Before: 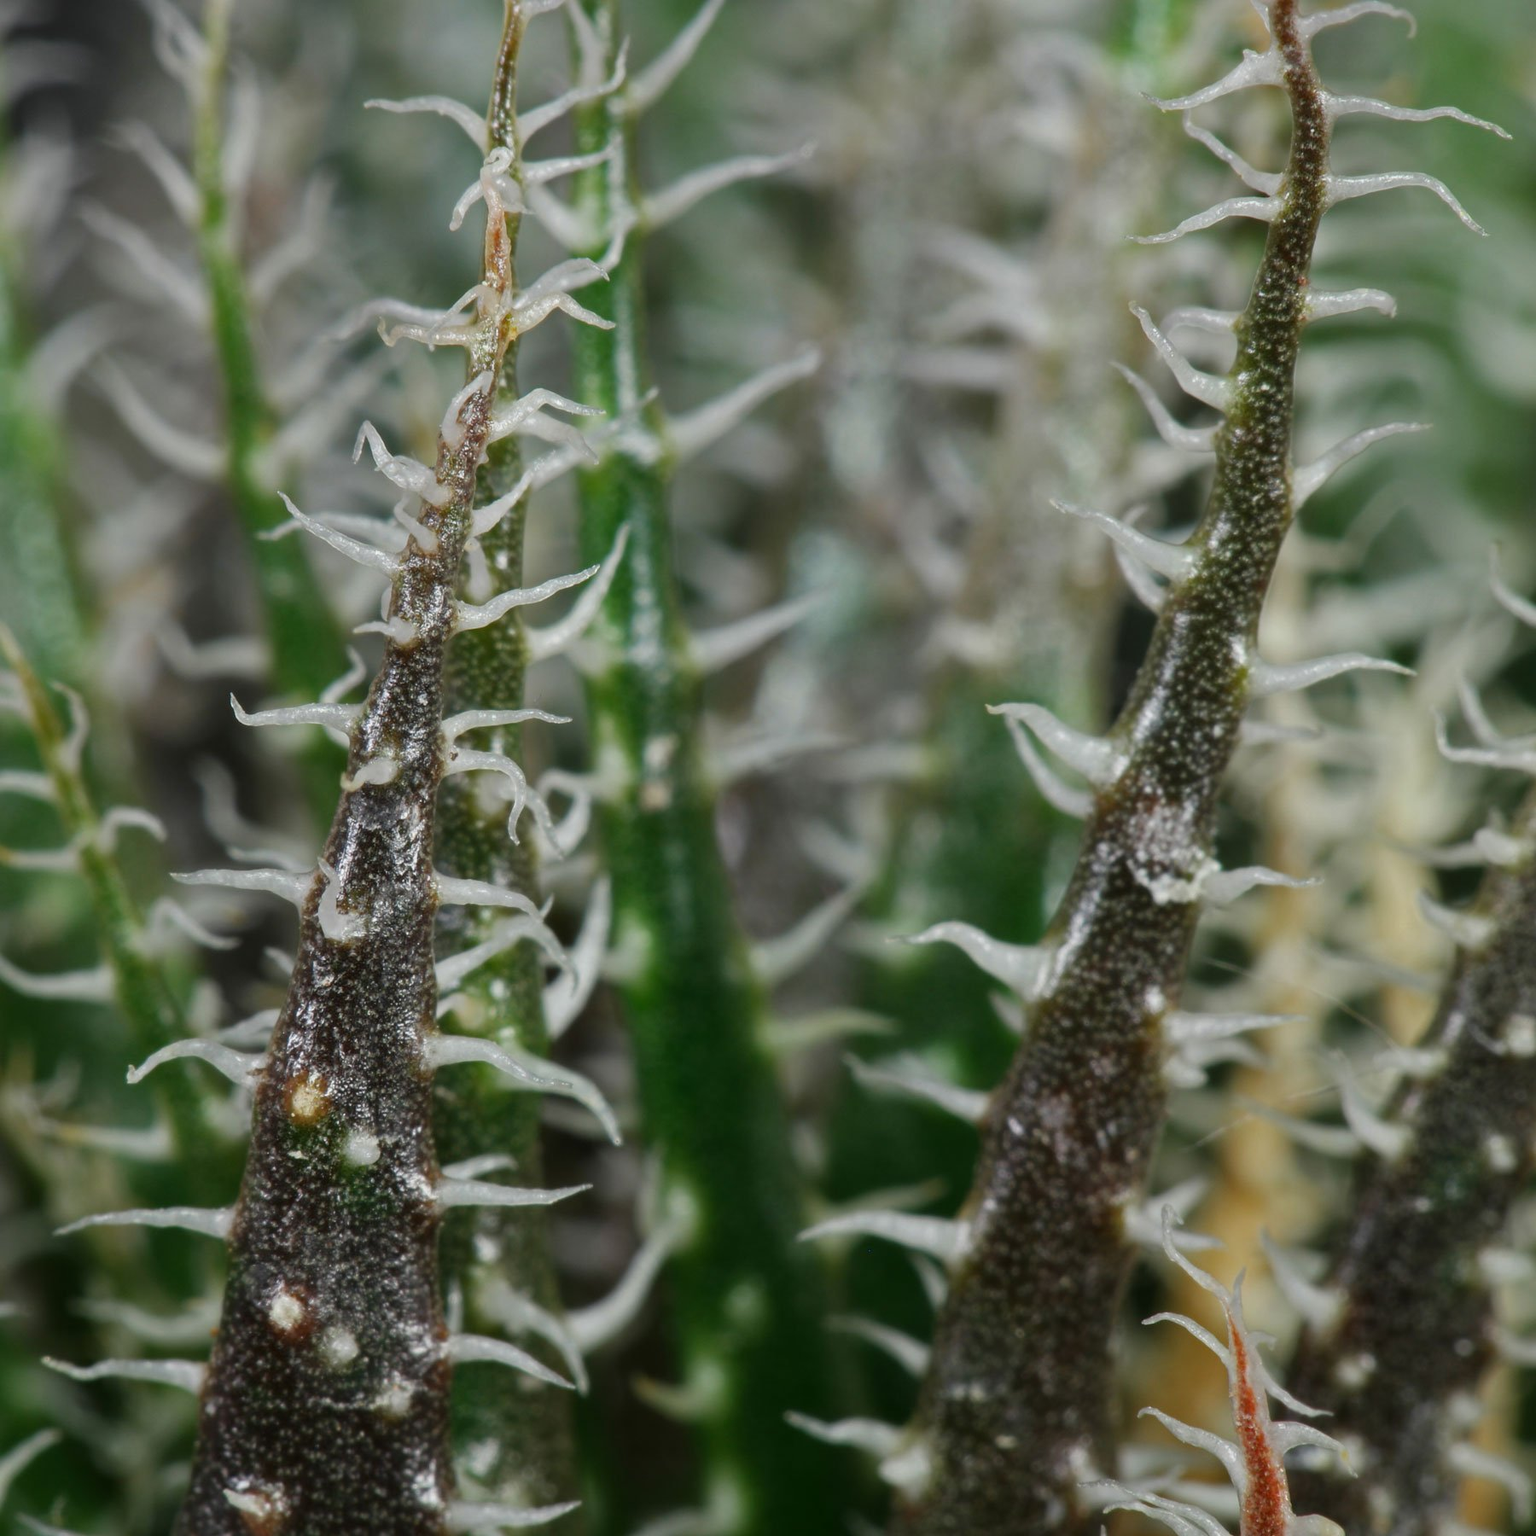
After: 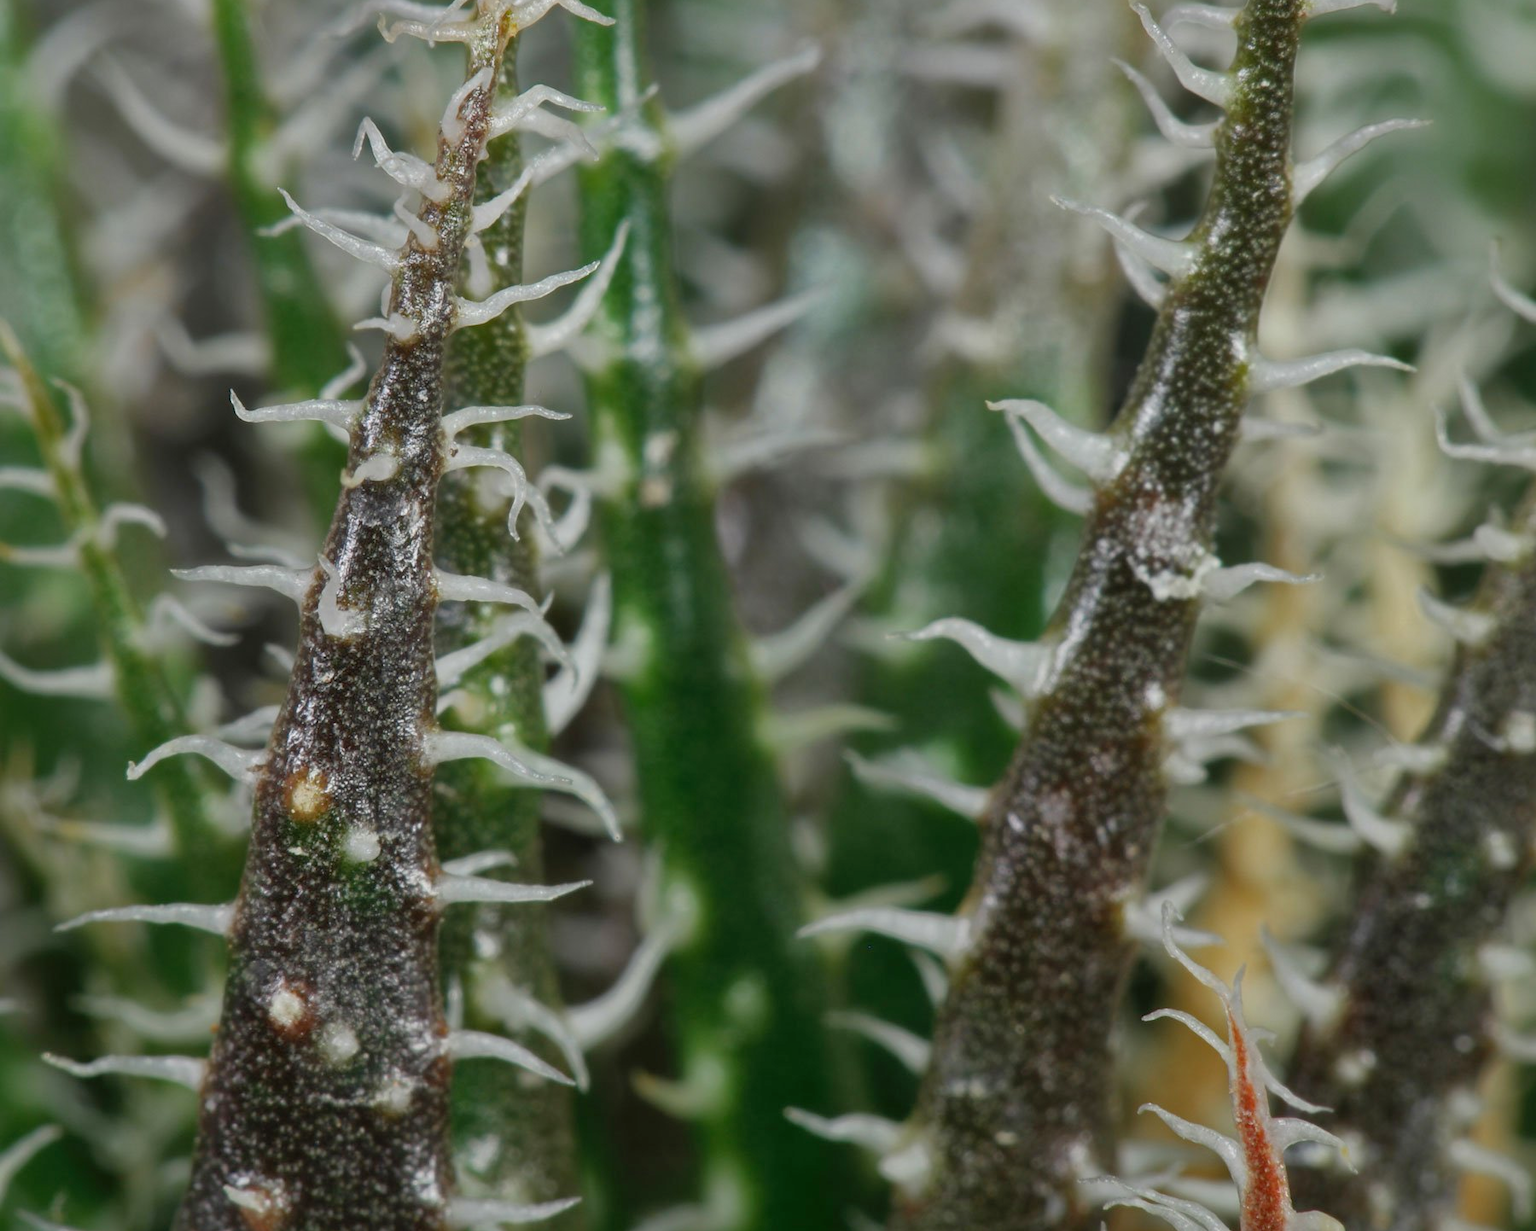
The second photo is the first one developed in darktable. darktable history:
crop and rotate: top 19.813%
shadows and highlights: on, module defaults
